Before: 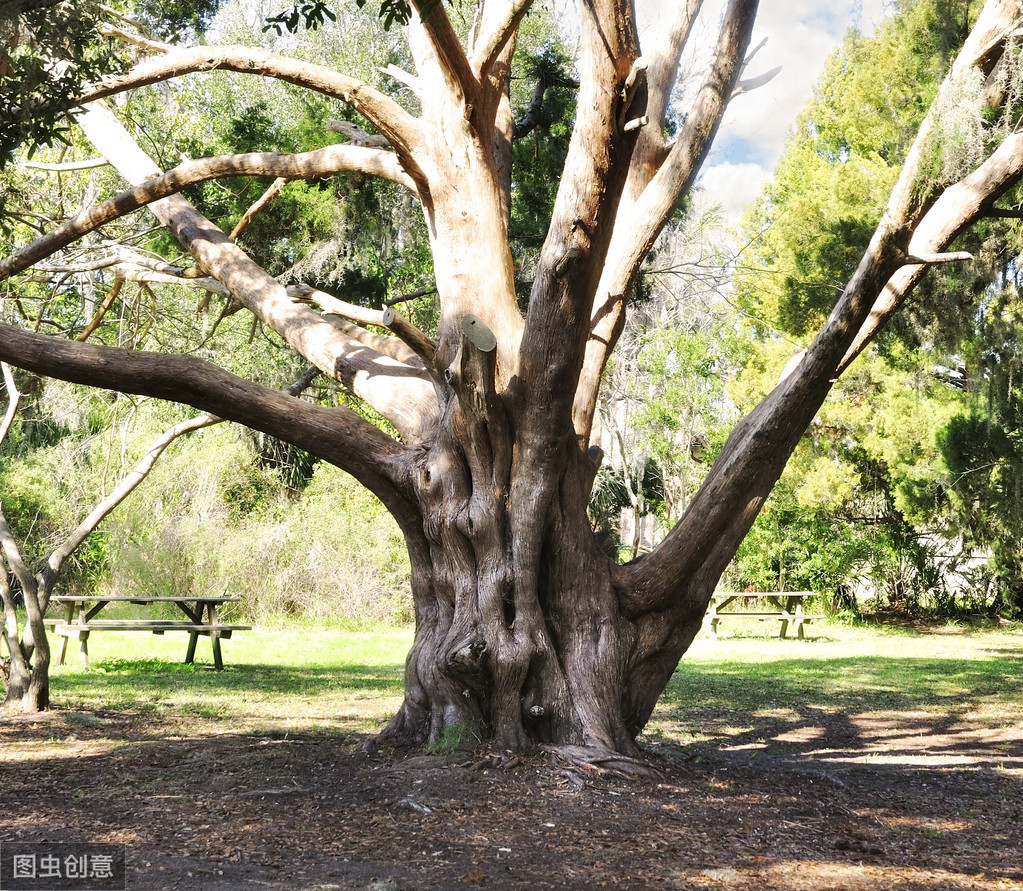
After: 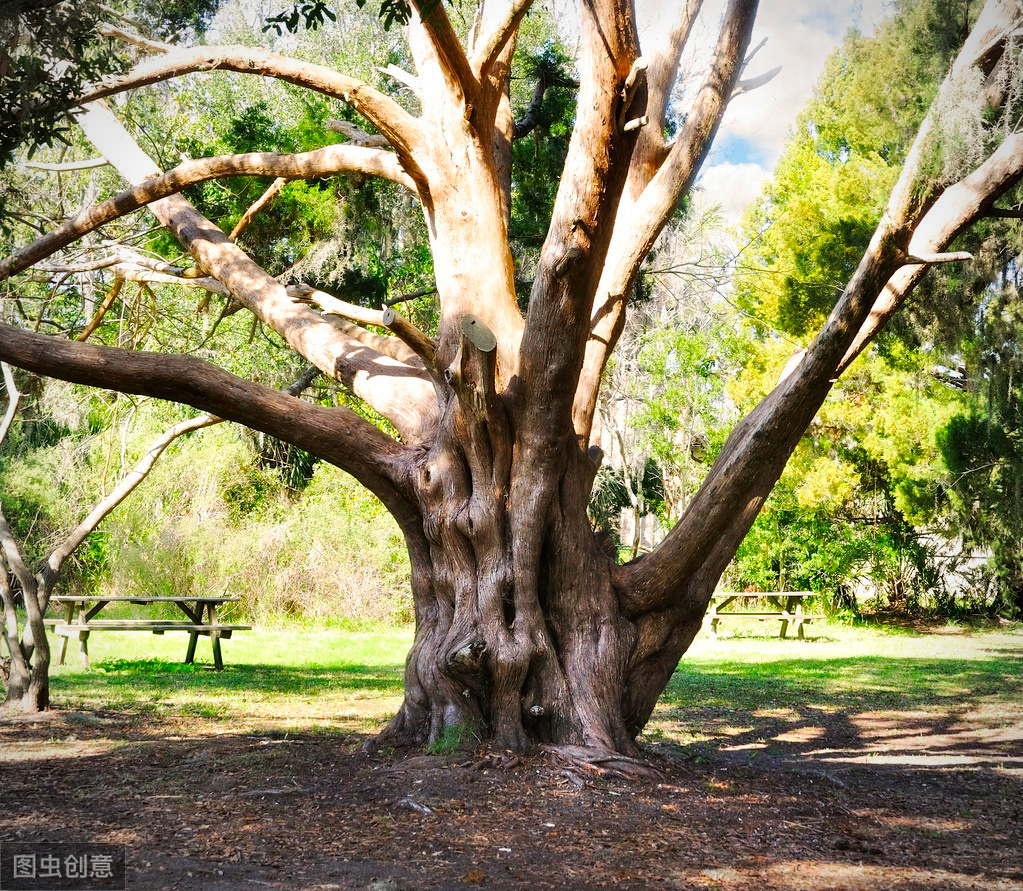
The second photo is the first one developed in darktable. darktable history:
vignetting: on, module defaults
color balance rgb: perceptual saturation grading › global saturation 20%, global vibrance 20%
